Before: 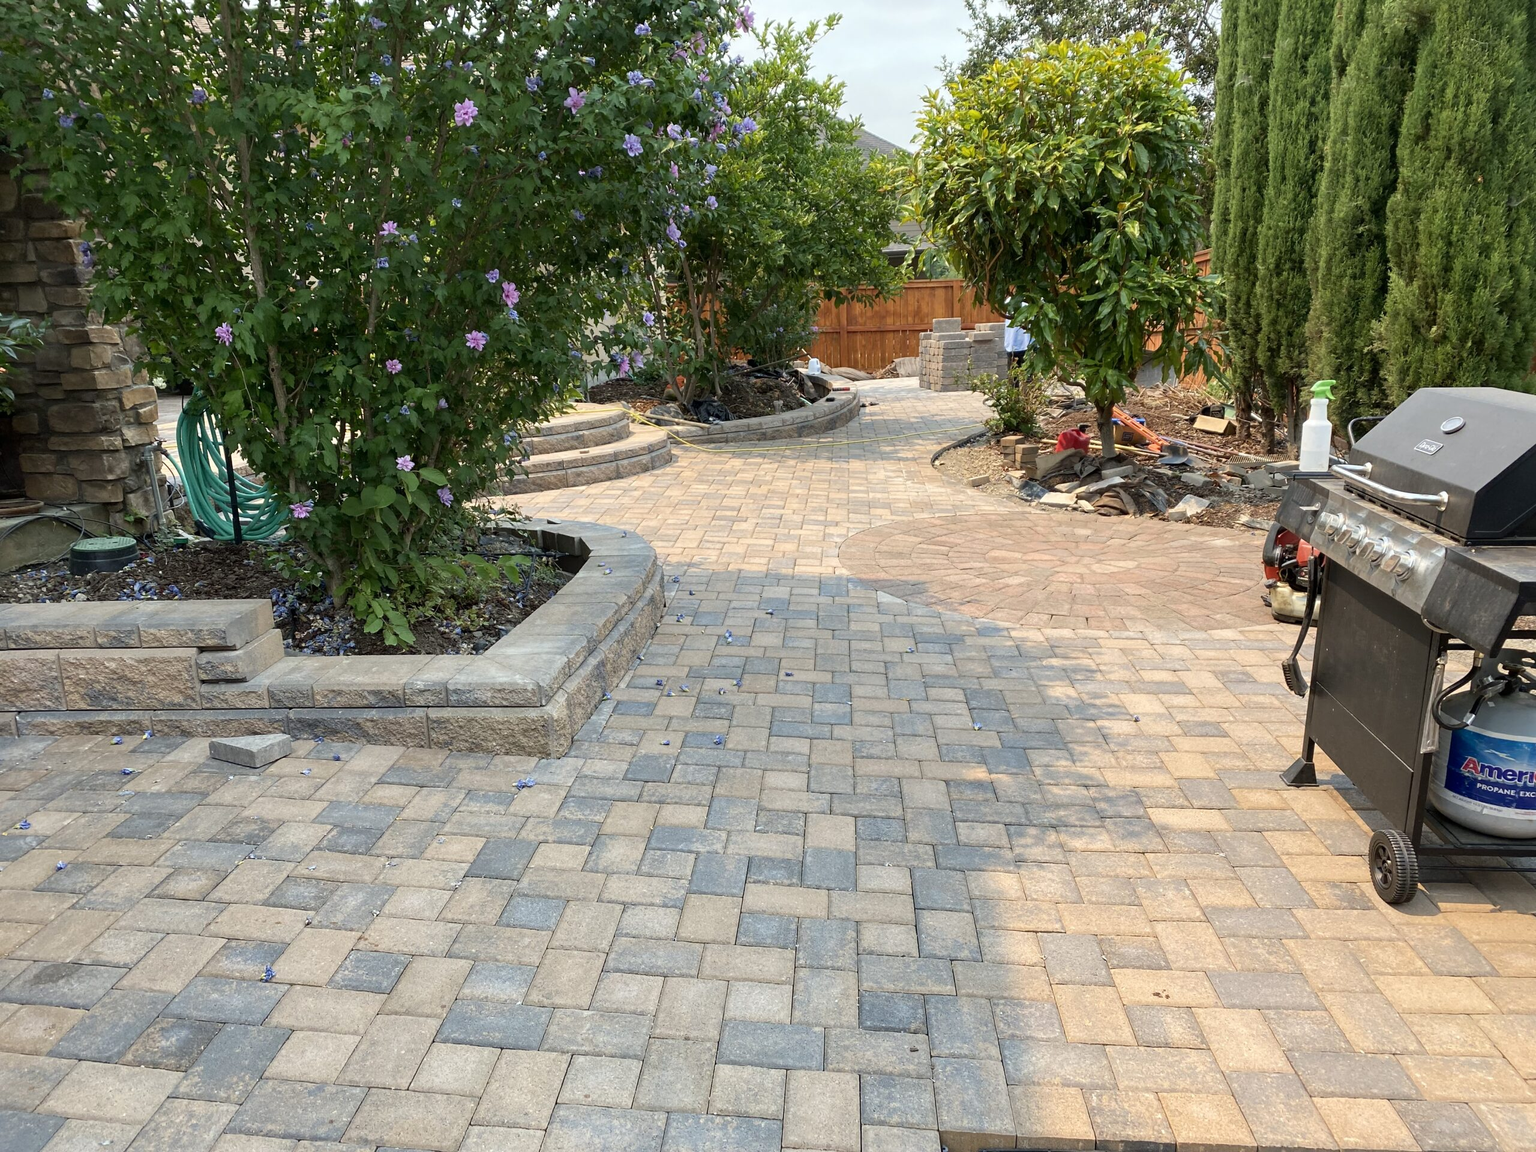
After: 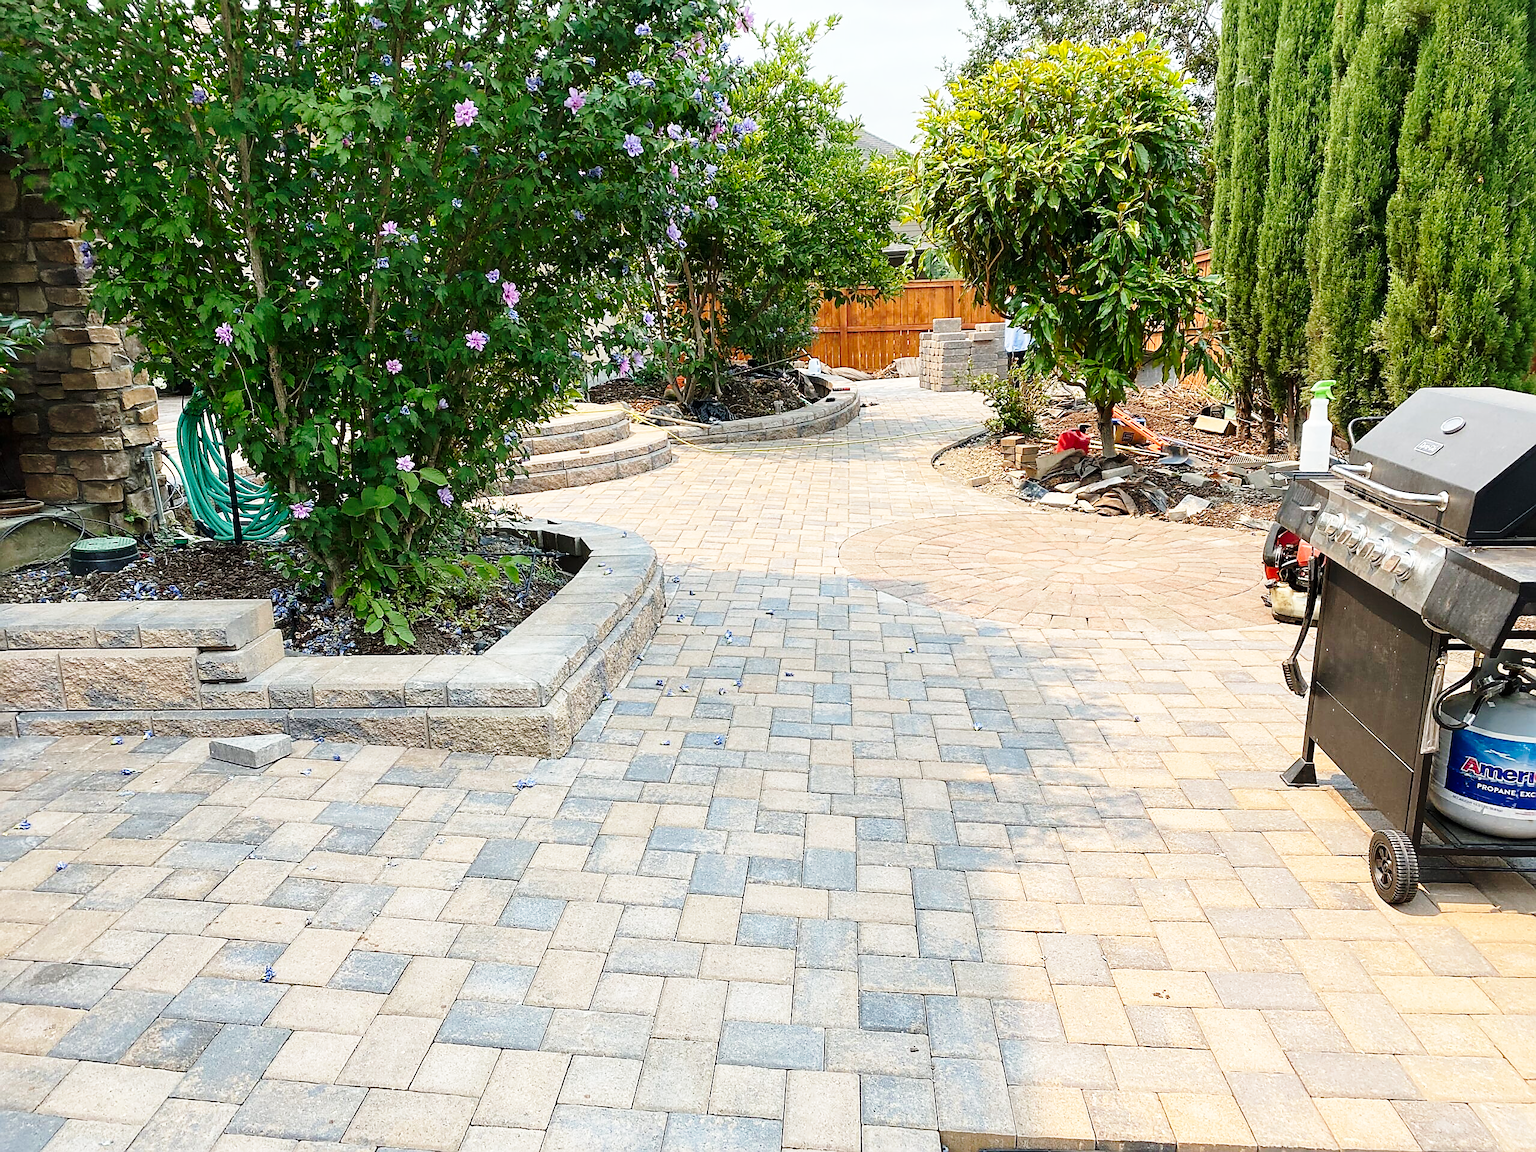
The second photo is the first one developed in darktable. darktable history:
base curve: curves: ch0 [(0, 0) (0.028, 0.03) (0.121, 0.232) (0.46, 0.748) (0.859, 0.968) (1, 1)], preserve colors none
sharpen: radius 1.4, amount 1.25, threshold 0.7
tone equalizer: on, module defaults
